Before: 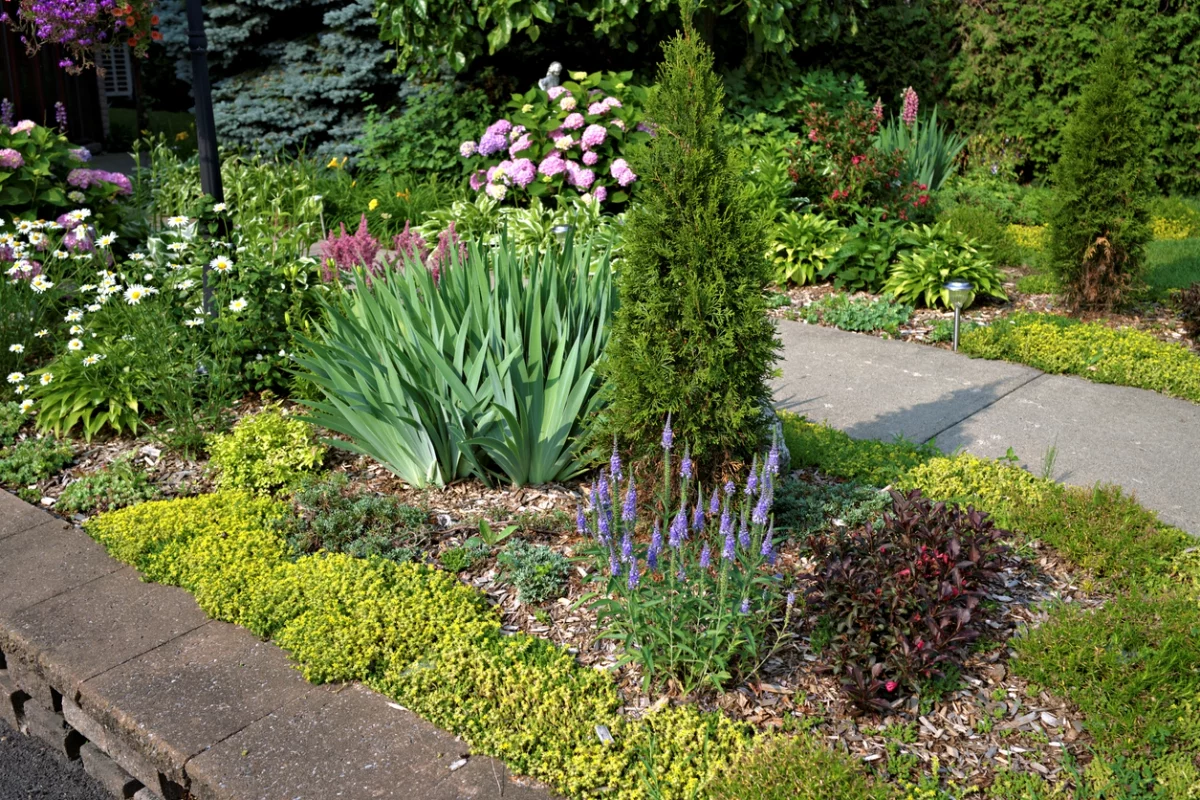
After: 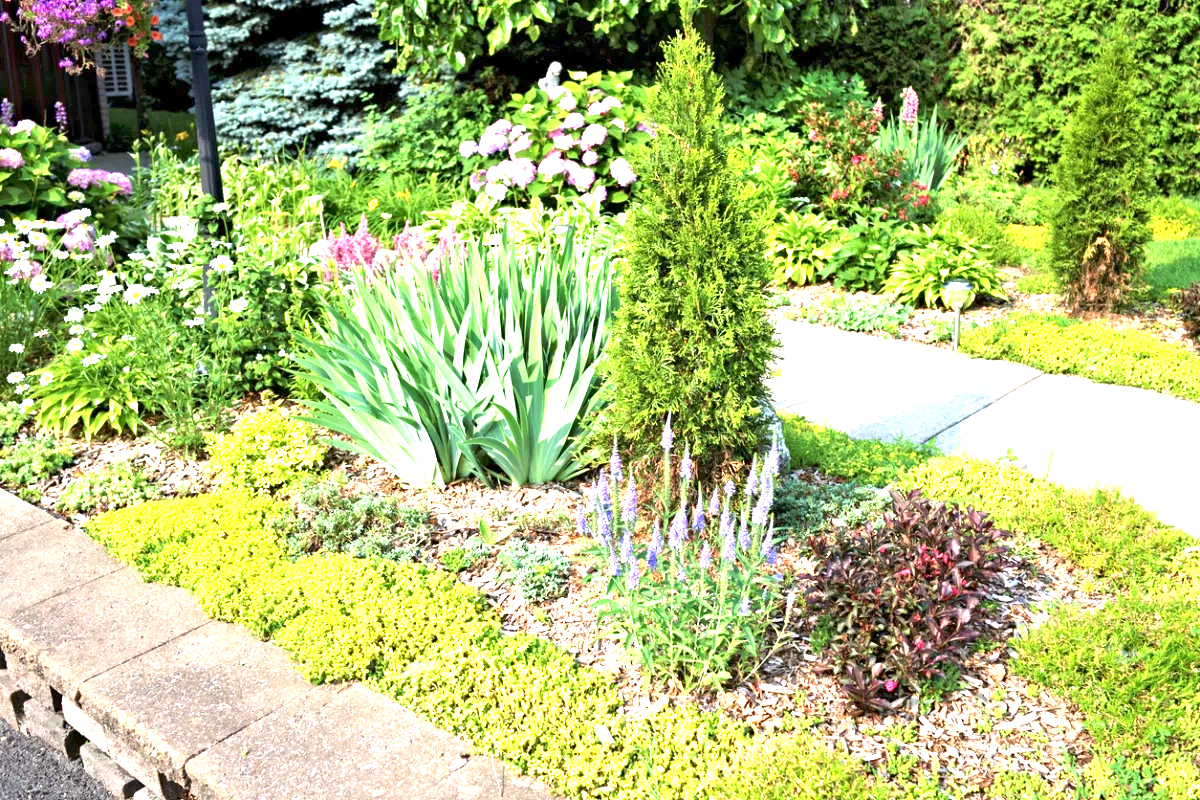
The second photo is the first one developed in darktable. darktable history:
tone equalizer: -7 EV 0.13 EV, smoothing diameter 25%, edges refinement/feathering 10, preserve details guided filter
exposure: exposure 2.25 EV, compensate highlight preservation false
